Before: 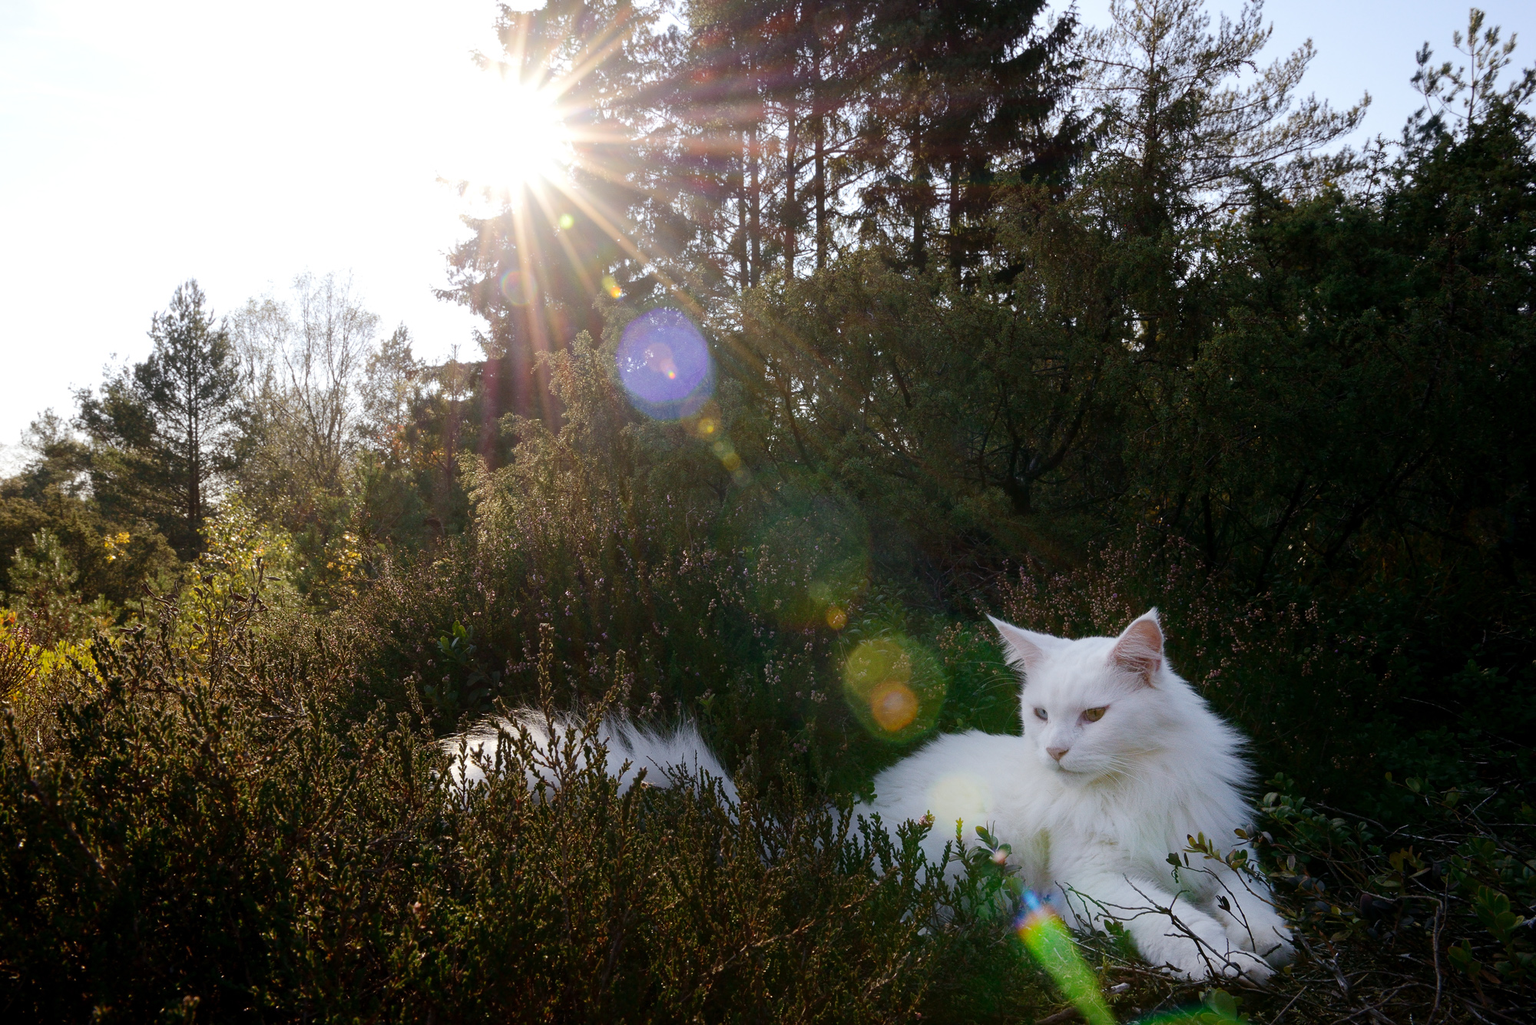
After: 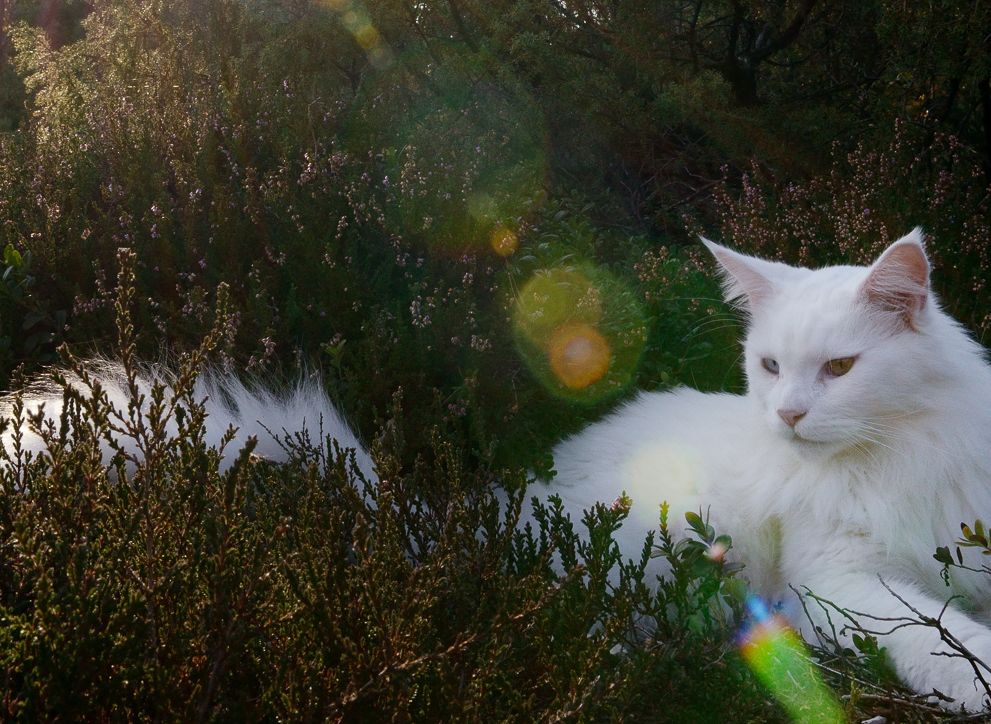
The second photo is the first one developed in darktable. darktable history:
crop: left 29.277%, top 42.263%, right 21.165%, bottom 3.481%
